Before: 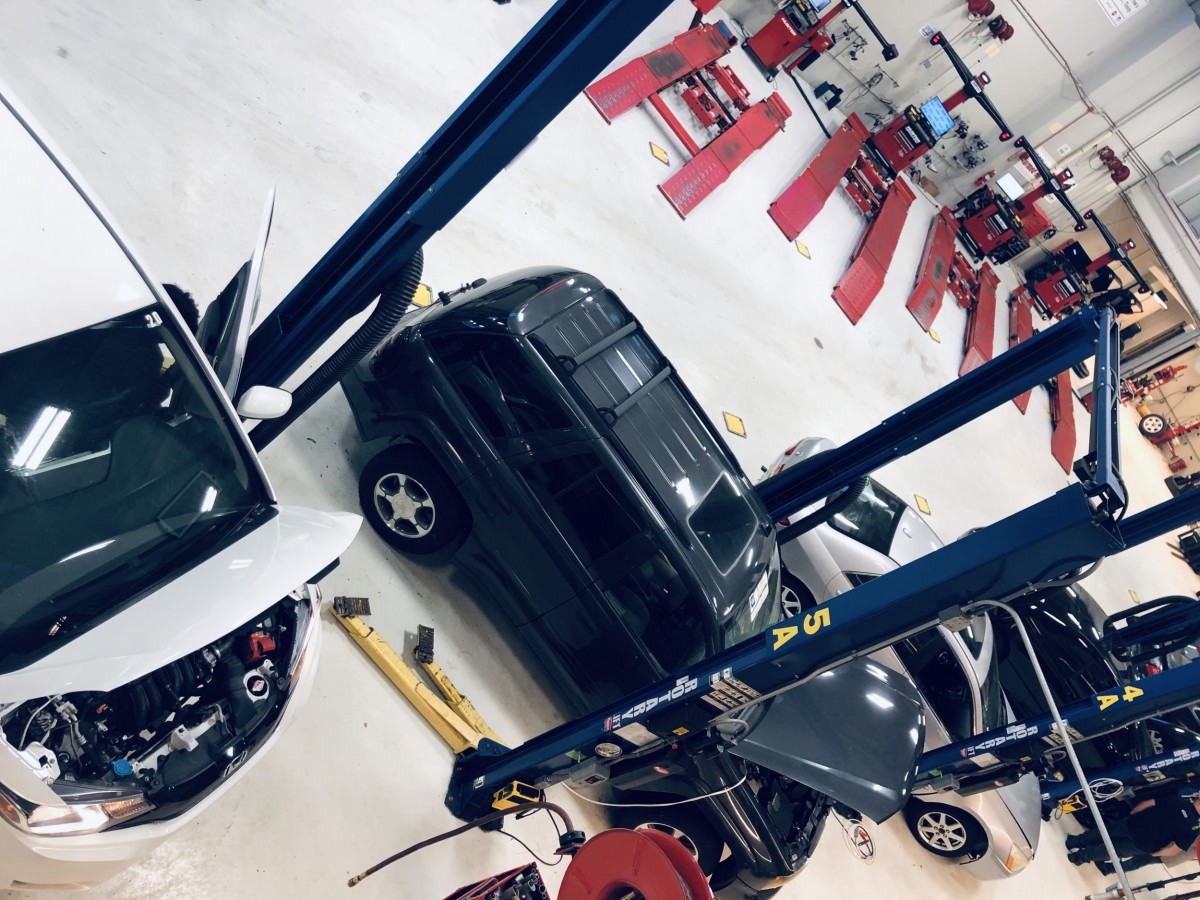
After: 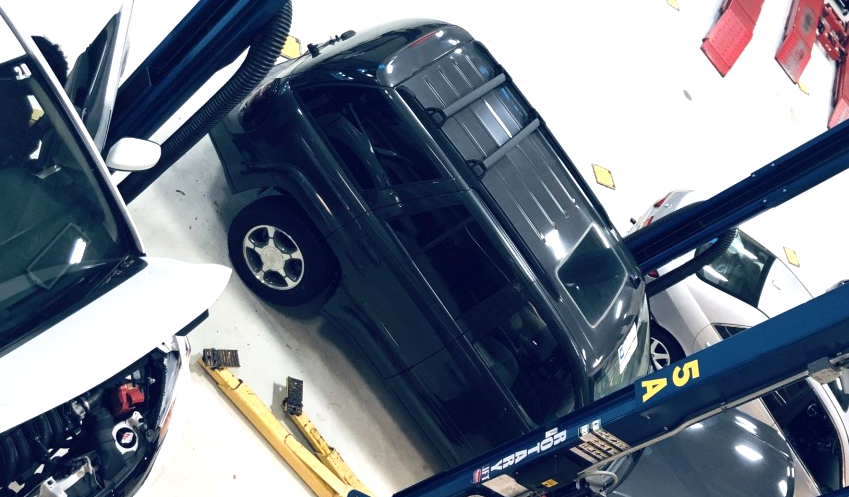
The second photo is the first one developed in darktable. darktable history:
exposure: exposure 0.604 EV, compensate highlight preservation false
crop: left 10.992%, top 27.621%, right 18.251%, bottom 17.156%
